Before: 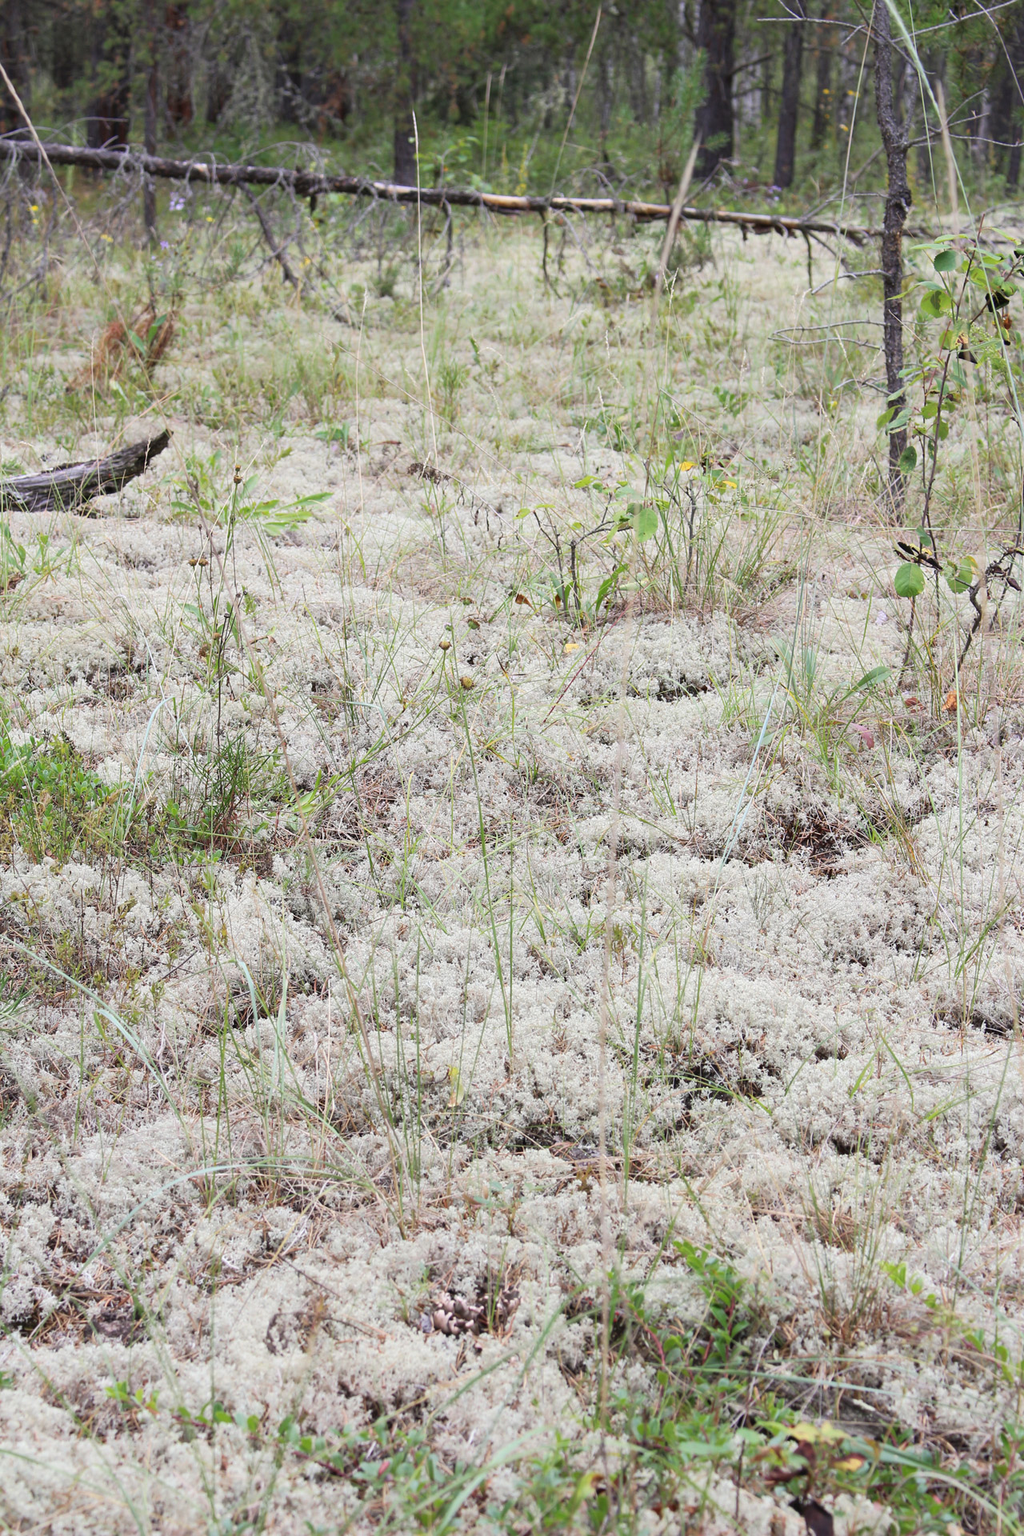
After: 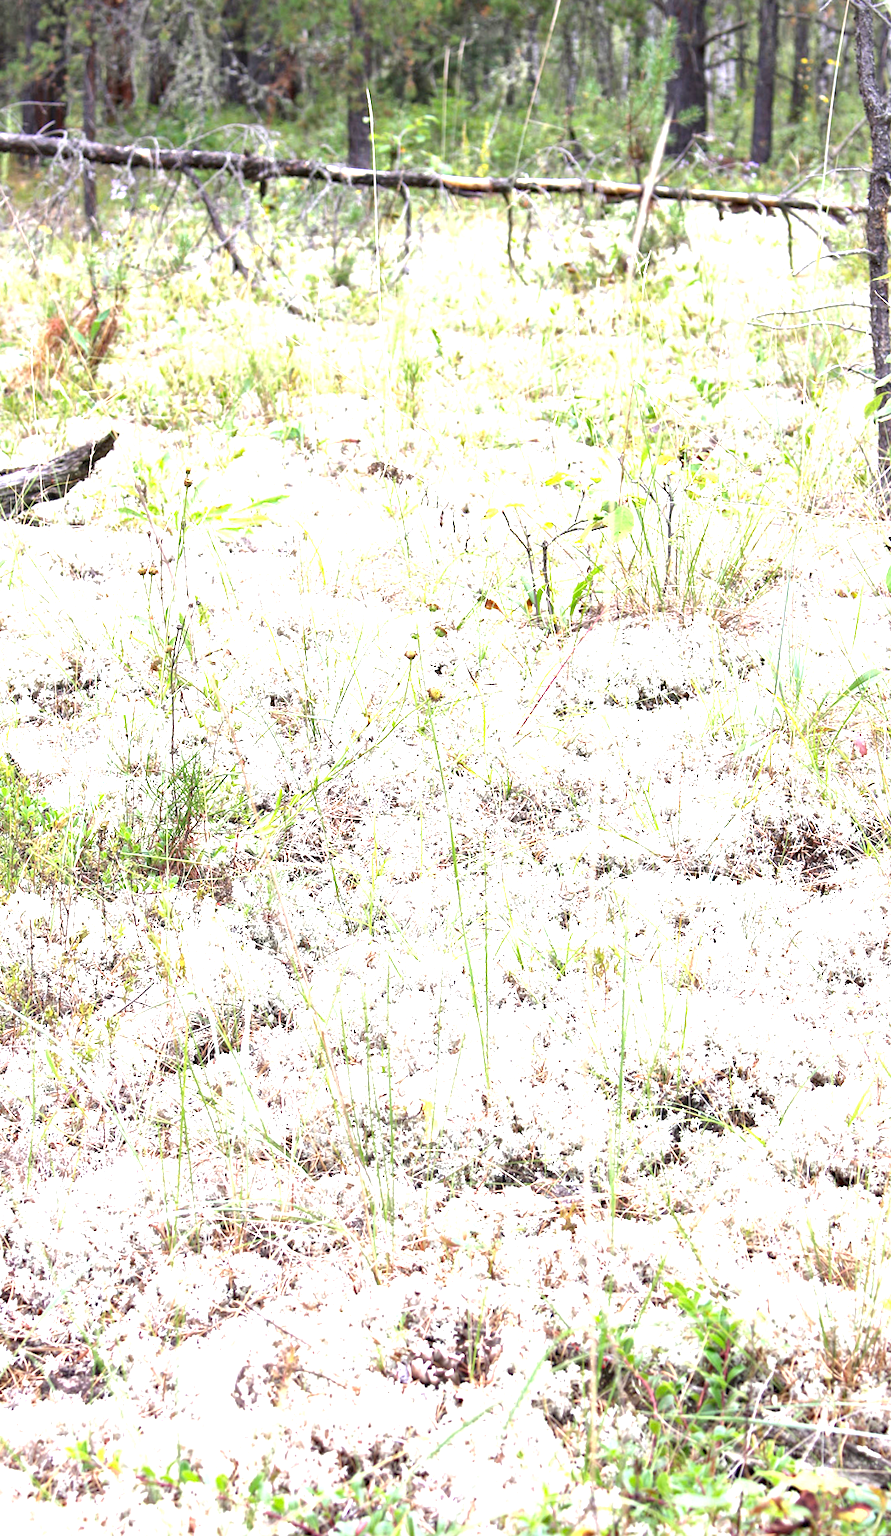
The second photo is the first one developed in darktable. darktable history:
local contrast: mode bilateral grid, contrast 20, coarseness 50, detail 130%, midtone range 0.2
crop and rotate: angle 1°, left 4.281%, top 0.642%, right 11.383%, bottom 2.486%
exposure: black level correction 0, exposure 1.5 EV, compensate highlight preservation false
haze removal: compatibility mode true, adaptive false
